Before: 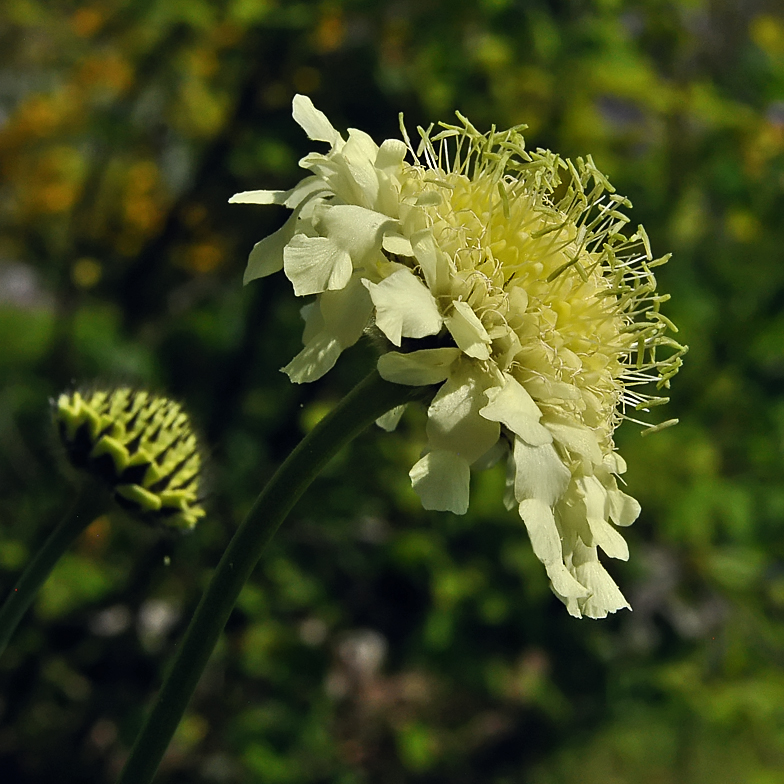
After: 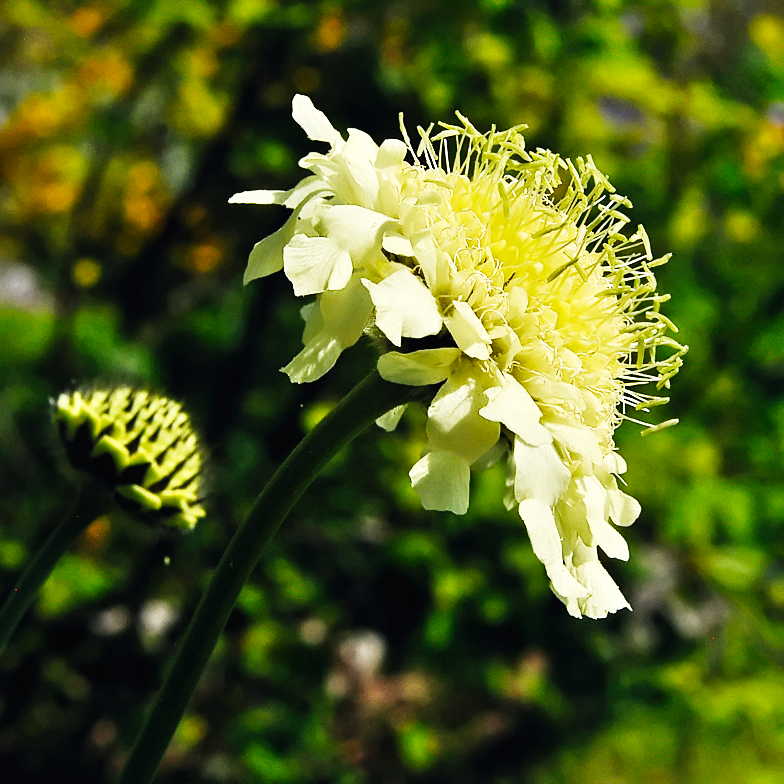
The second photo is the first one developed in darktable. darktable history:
tone equalizer: edges refinement/feathering 500, mask exposure compensation -1.57 EV, preserve details no
base curve: curves: ch0 [(0, 0.003) (0.001, 0.002) (0.006, 0.004) (0.02, 0.022) (0.048, 0.086) (0.094, 0.234) (0.162, 0.431) (0.258, 0.629) (0.385, 0.8) (0.548, 0.918) (0.751, 0.988) (1, 1)], preserve colors none
